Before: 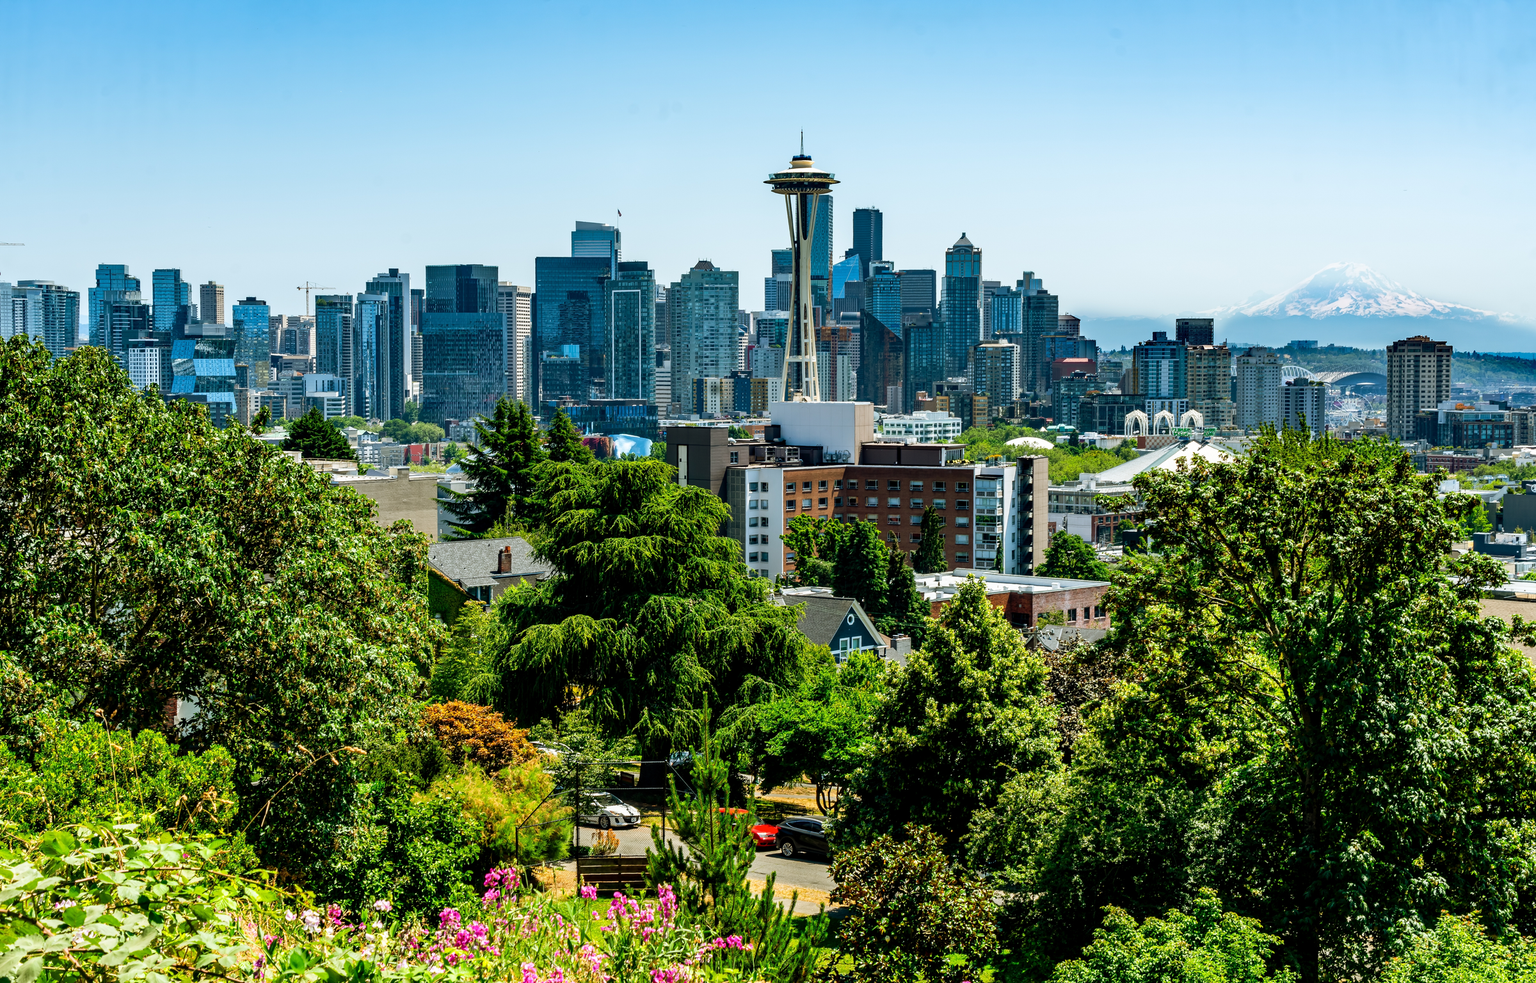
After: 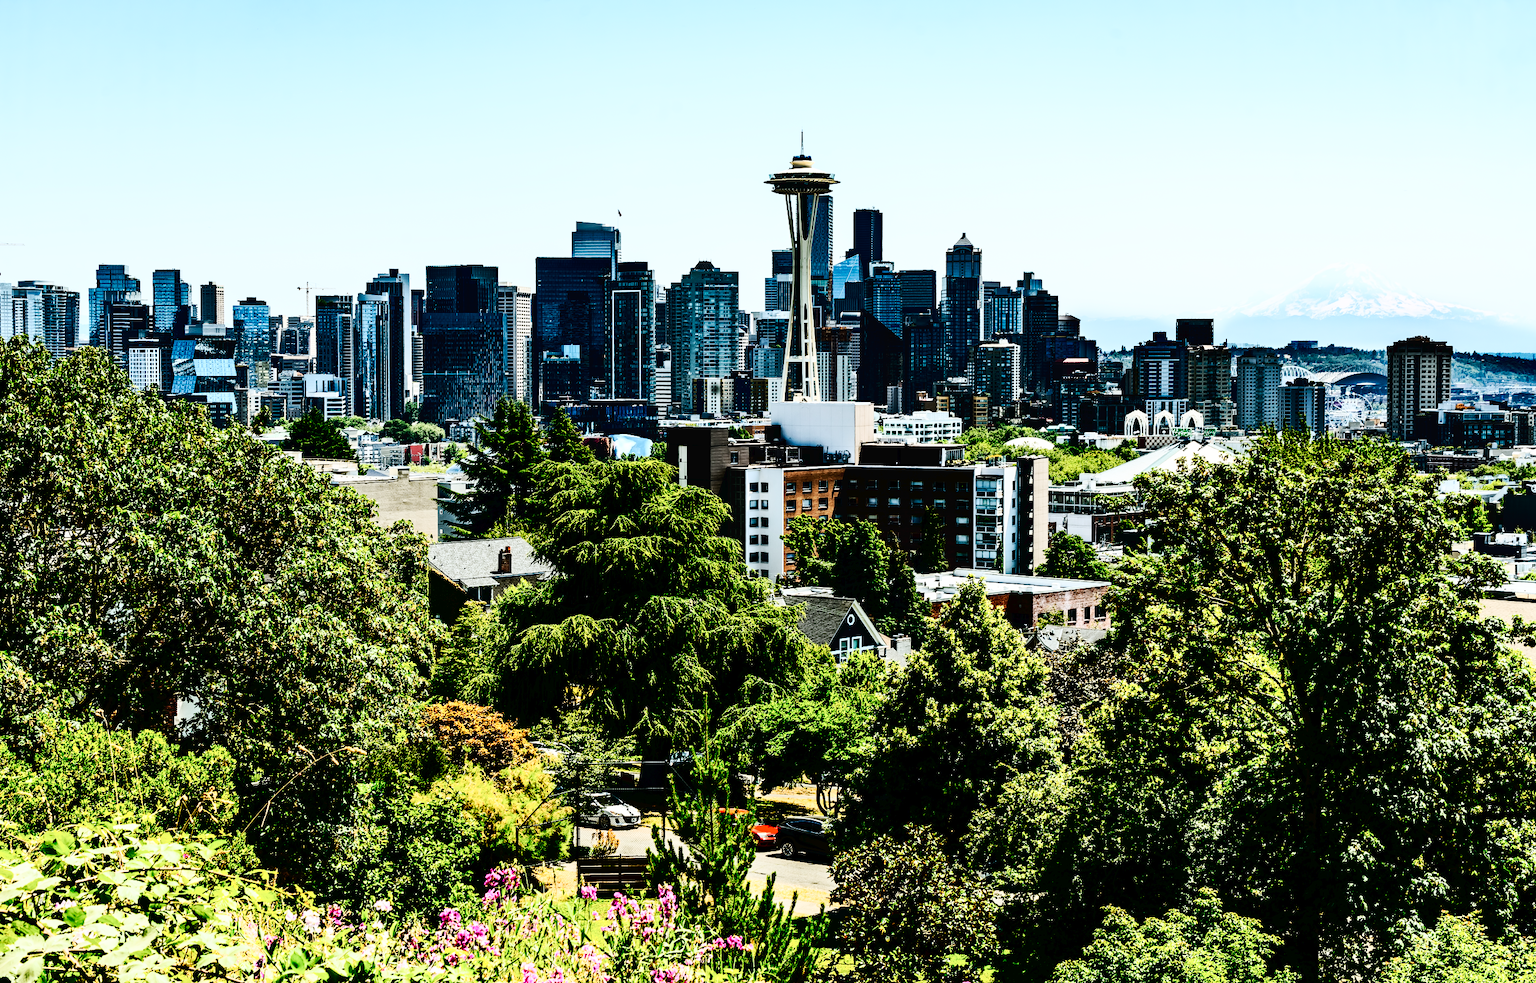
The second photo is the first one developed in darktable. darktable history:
contrast brightness saturation: contrast 0.509, saturation -0.088
tone curve: curves: ch0 [(0, 0) (0.003, 0.016) (0.011, 0.016) (0.025, 0.016) (0.044, 0.016) (0.069, 0.016) (0.1, 0.026) (0.136, 0.047) (0.177, 0.088) (0.224, 0.14) (0.277, 0.2) (0.335, 0.276) (0.399, 0.37) (0.468, 0.47) (0.543, 0.583) (0.623, 0.698) (0.709, 0.779) (0.801, 0.858) (0.898, 0.929) (1, 1)], preserve colors none
